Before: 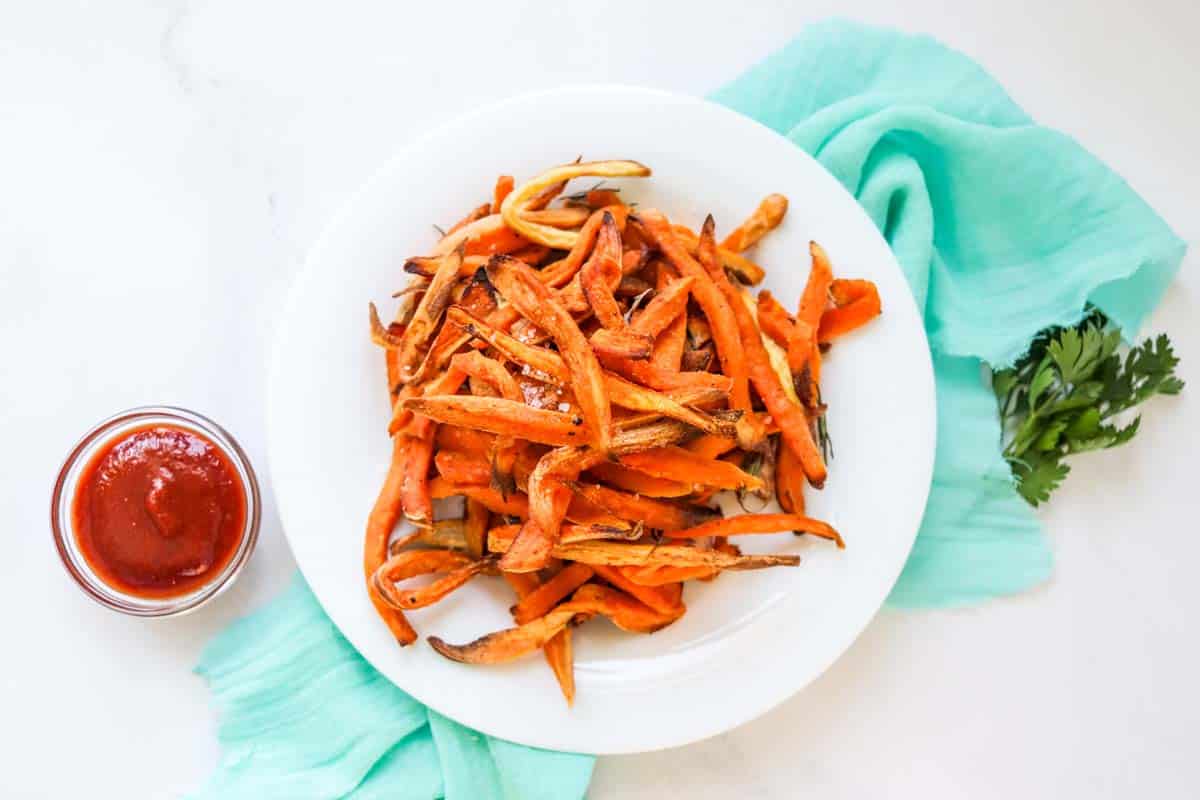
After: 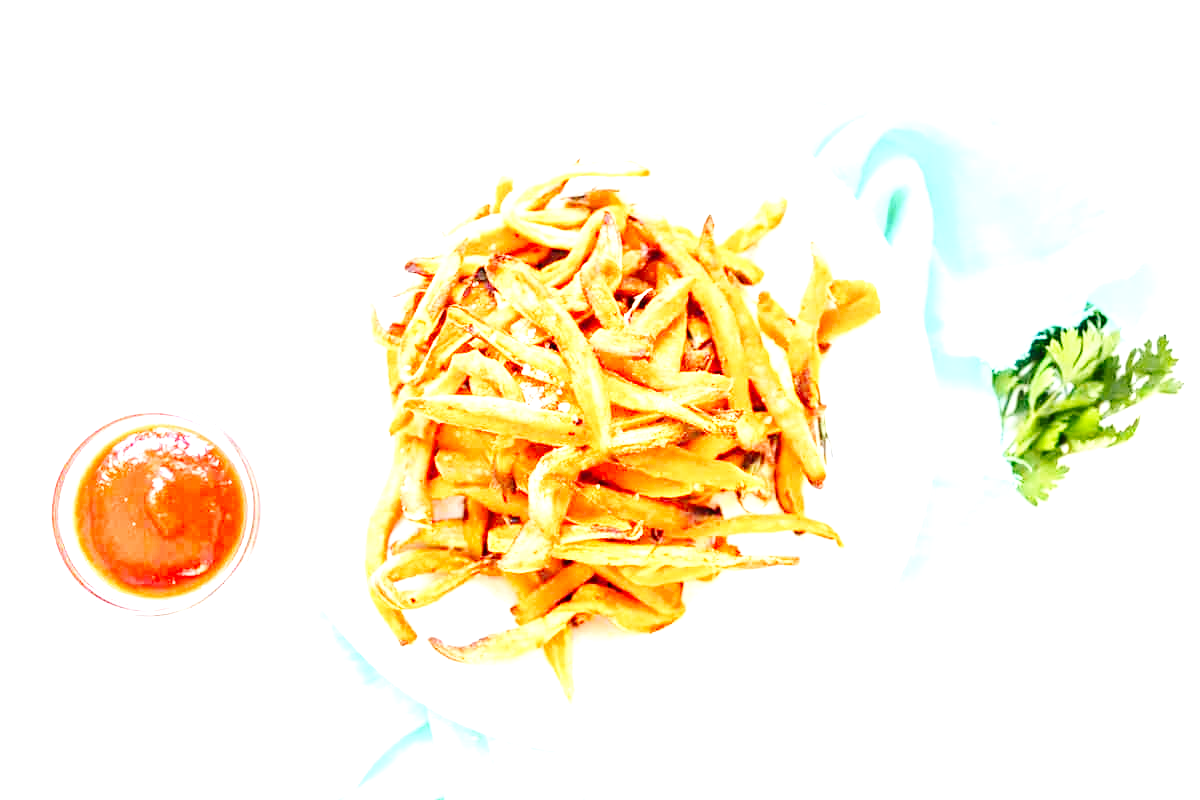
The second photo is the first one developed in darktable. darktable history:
base curve: curves: ch0 [(0, 0) (0.036, 0.025) (0.121, 0.166) (0.206, 0.329) (0.605, 0.79) (1, 1)], preserve colors none
exposure: black level correction 0, exposure 1.975 EV, compensate exposure bias true, compensate highlight preservation false
